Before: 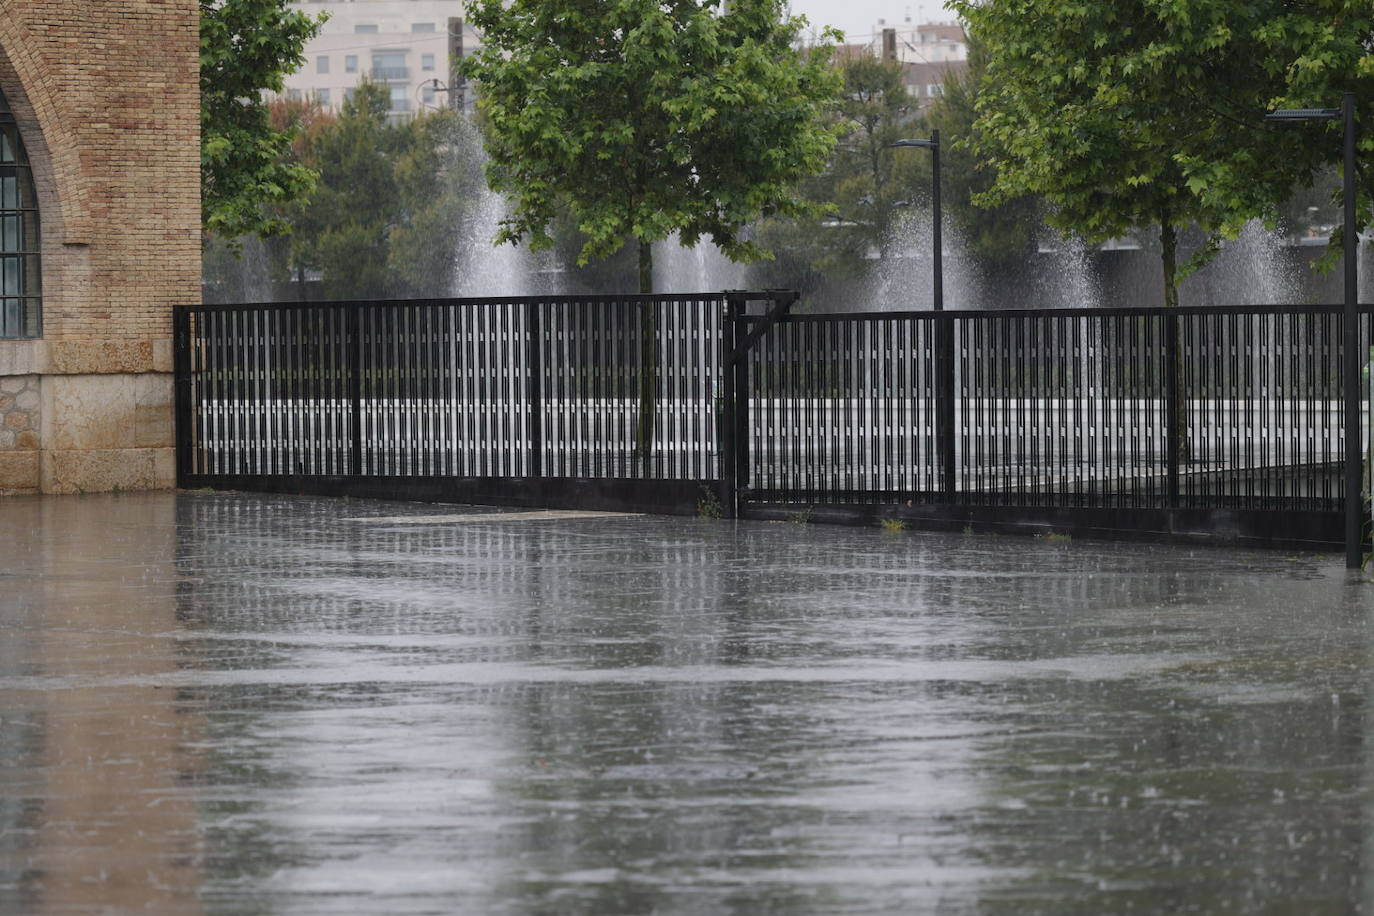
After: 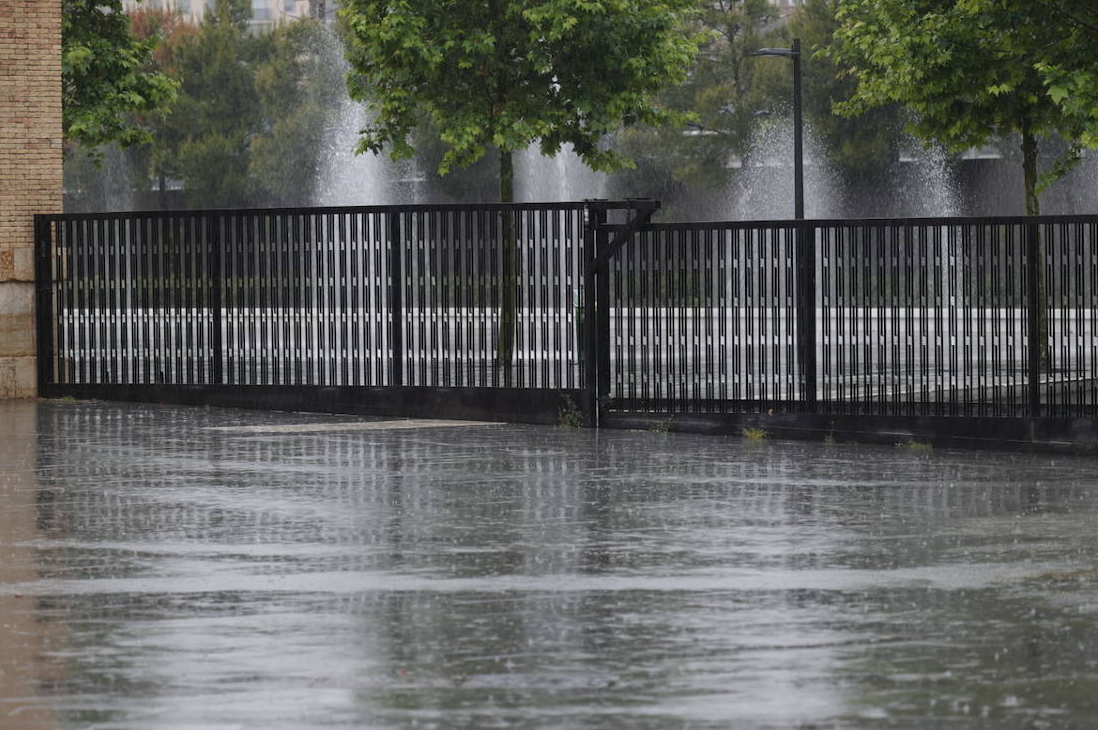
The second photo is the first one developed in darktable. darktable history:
crop and rotate: left 10.156%, top 9.972%, right 9.892%, bottom 10.265%
